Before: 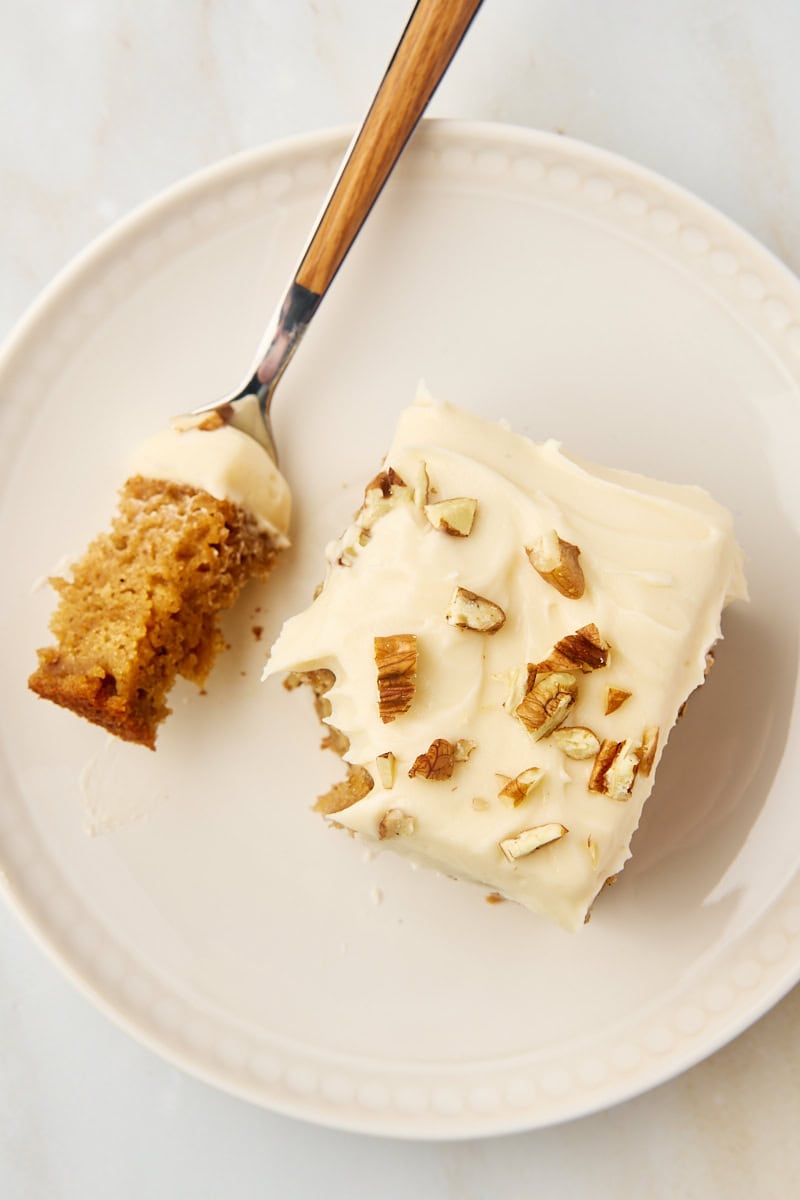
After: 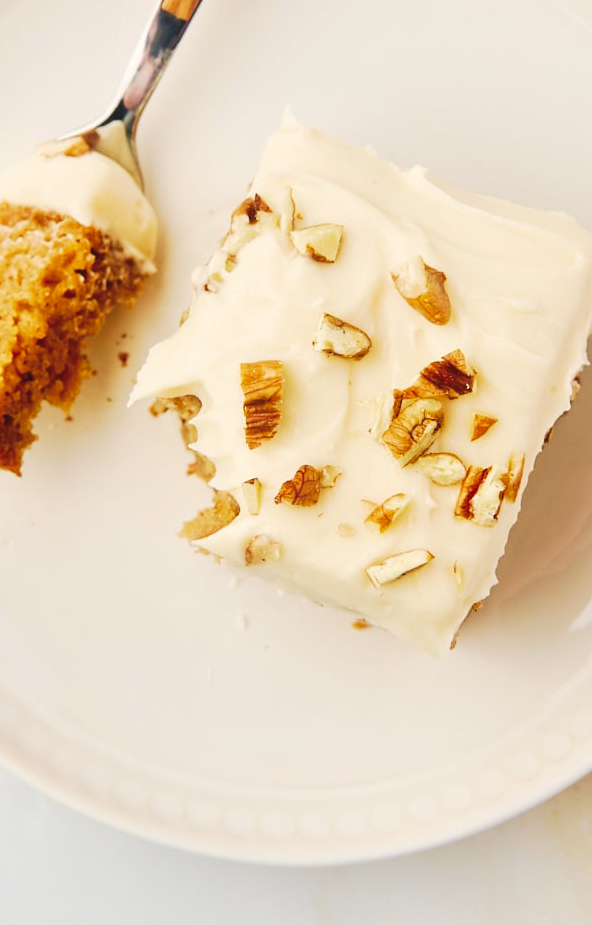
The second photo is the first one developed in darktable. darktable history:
crop: left 16.871%, top 22.857%, right 9.116%
velvia: on, module defaults
tone curve: curves: ch0 [(0, 0) (0.003, 0.049) (0.011, 0.052) (0.025, 0.061) (0.044, 0.08) (0.069, 0.101) (0.1, 0.119) (0.136, 0.139) (0.177, 0.172) (0.224, 0.222) (0.277, 0.292) (0.335, 0.367) (0.399, 0.444) (0.468, 0.538) (0.543, 0.623) (0.623, 0.713) (0.709, 0.784) (0.801, 0.844) (0.898, 0.916) (1, 1)], preserve colors none
